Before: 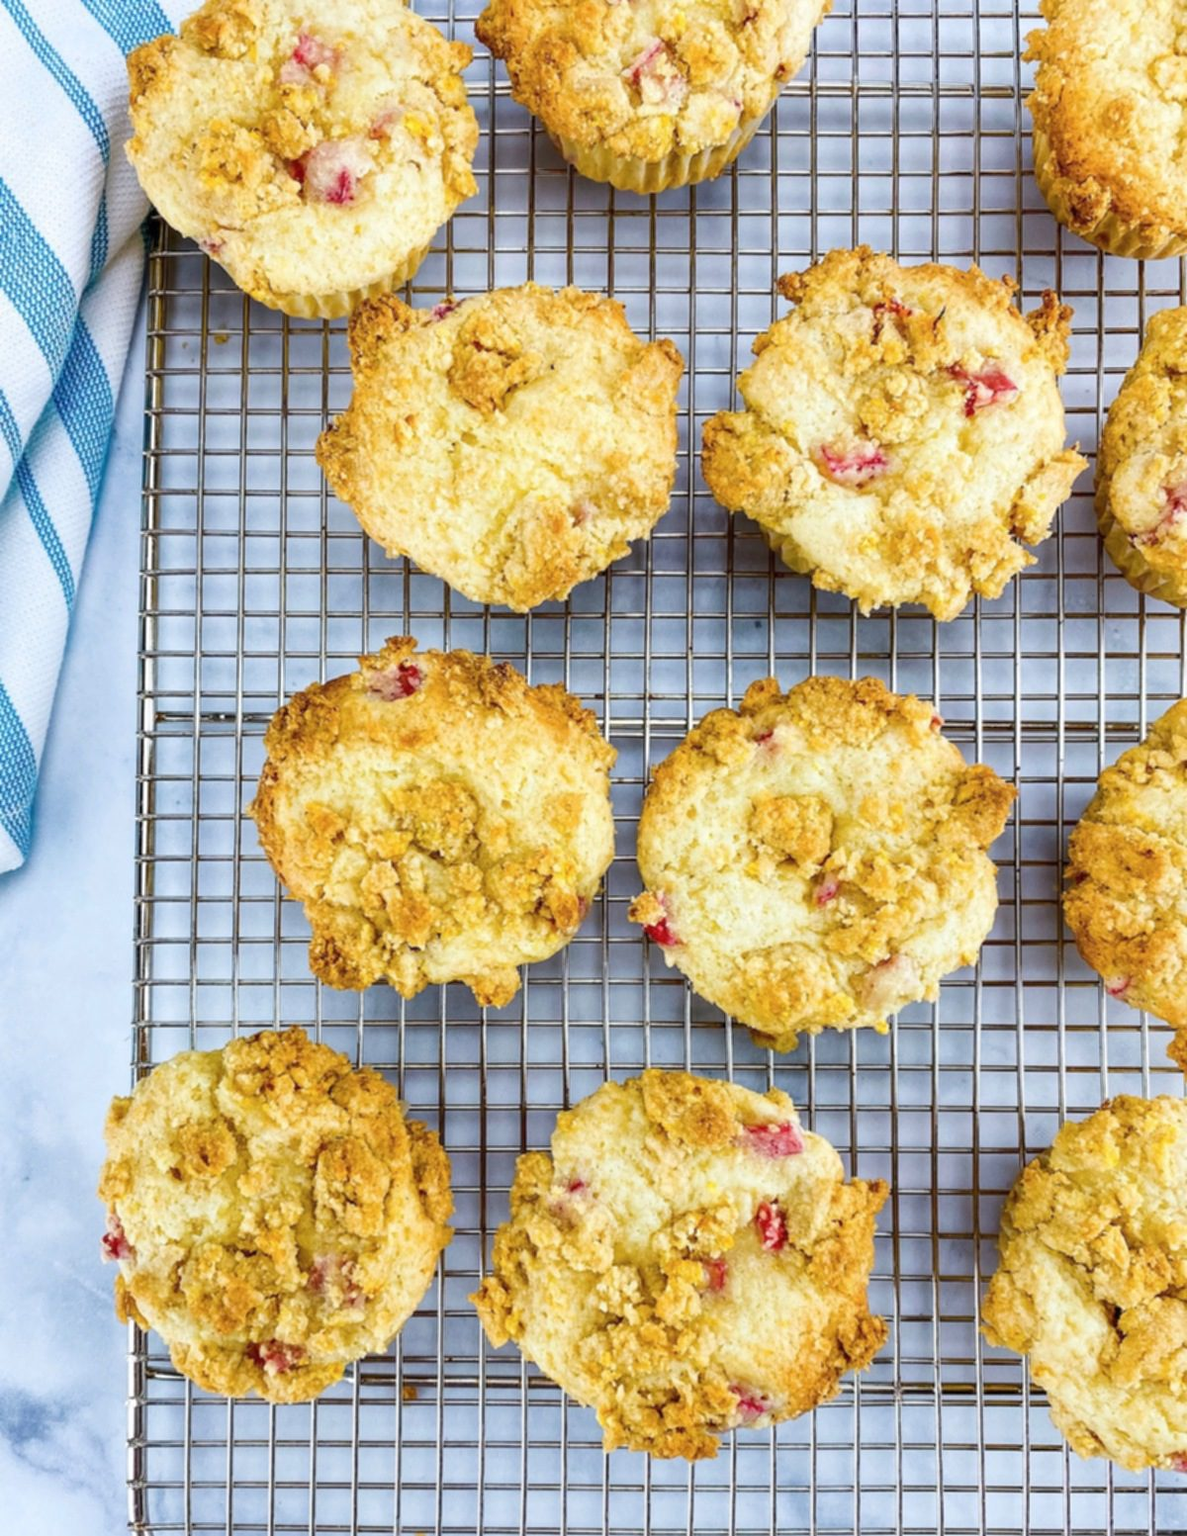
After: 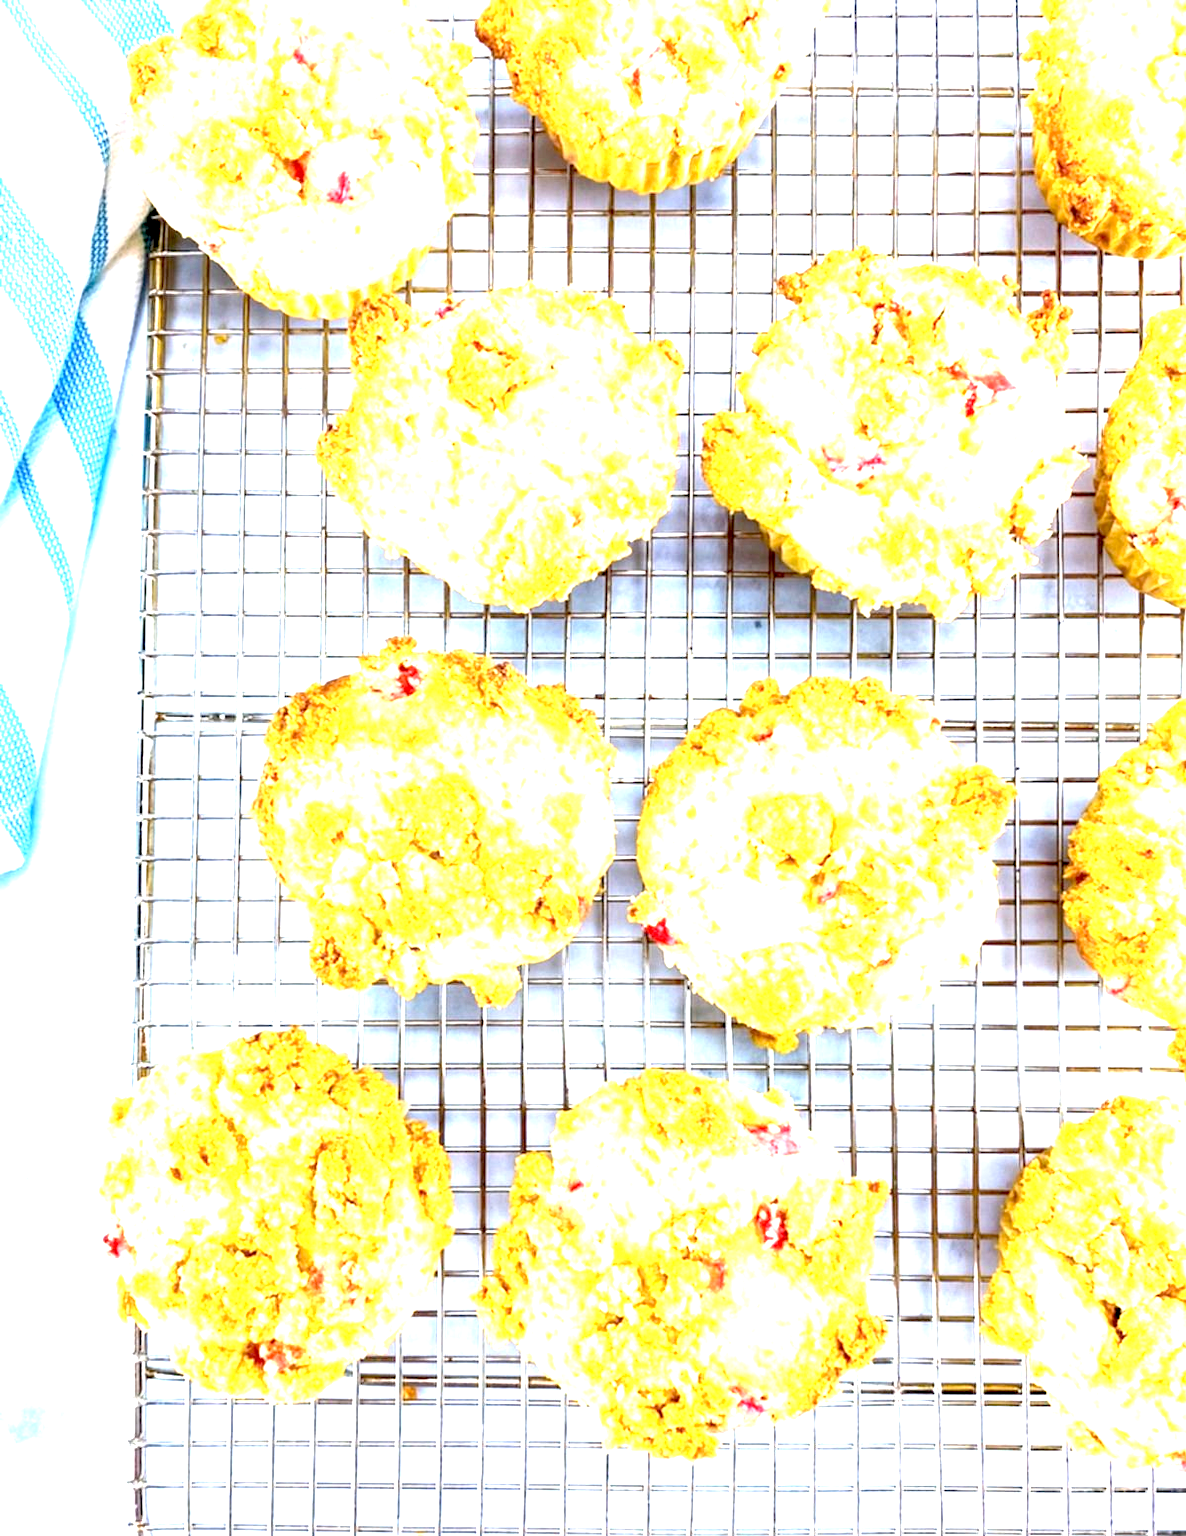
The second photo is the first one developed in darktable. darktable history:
exposure: black level correction 0.005, exposure 2.063 EV, compensate highlight preservation false
